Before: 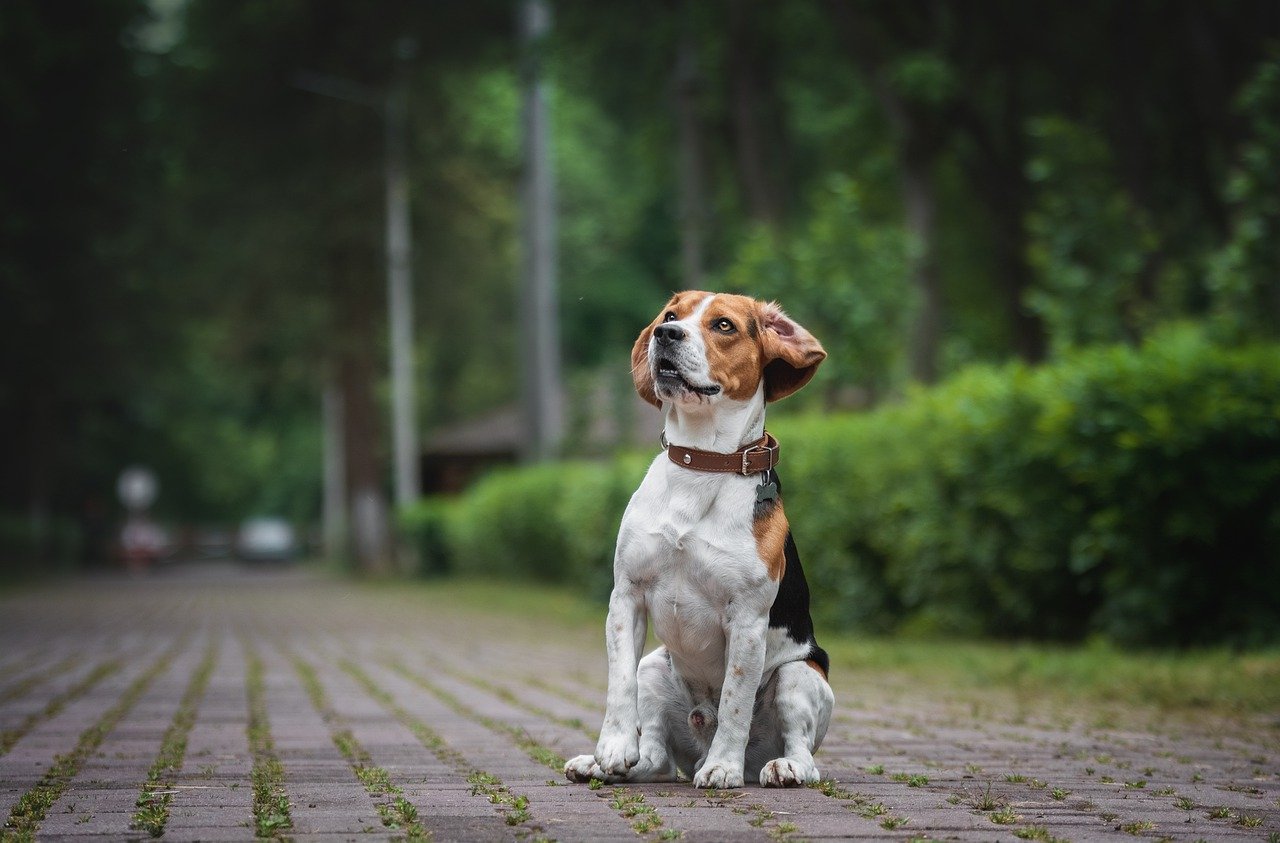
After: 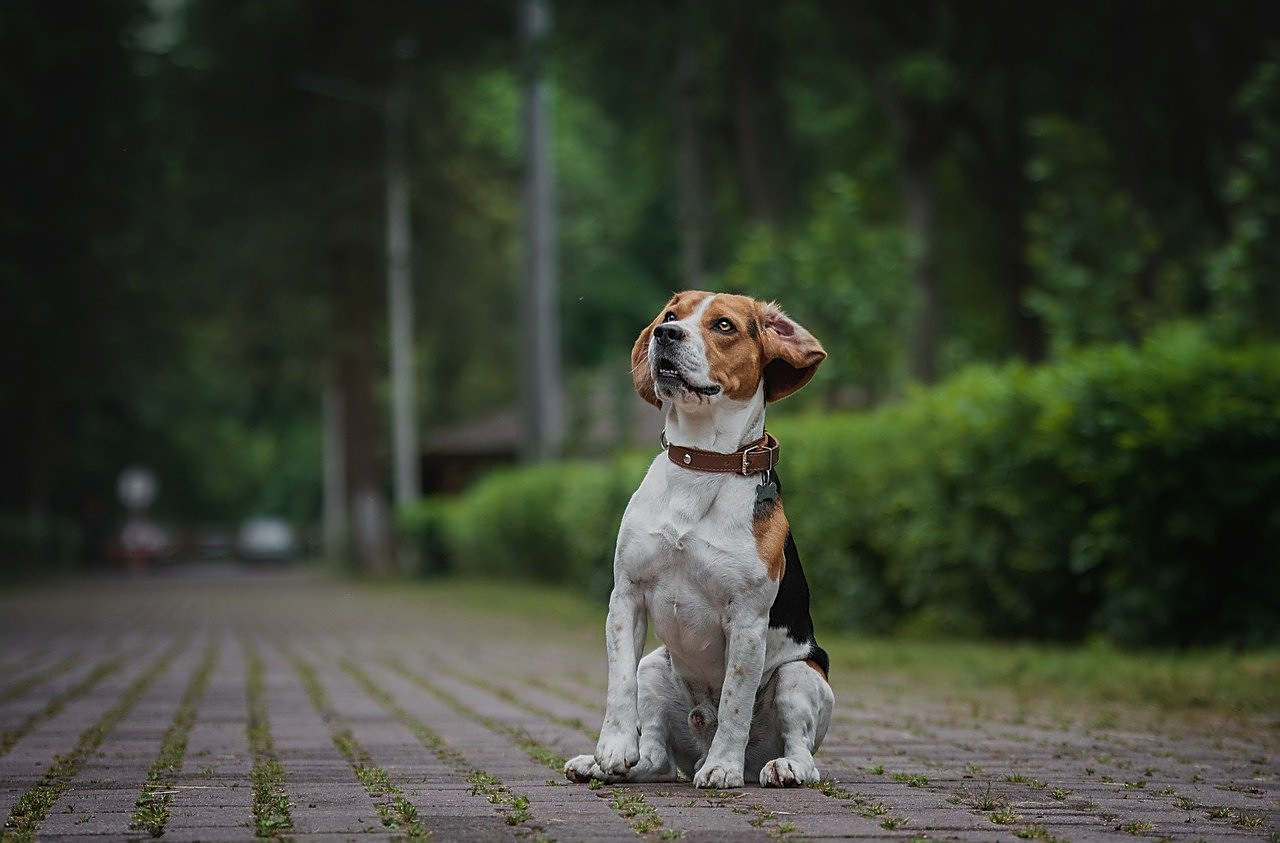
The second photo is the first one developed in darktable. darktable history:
tone equalizer: on, module defaults
sharpen: on, module defaults
exposure: exposure -0.557 EV, compensate exposure bias true, compensate highlight preservation false
